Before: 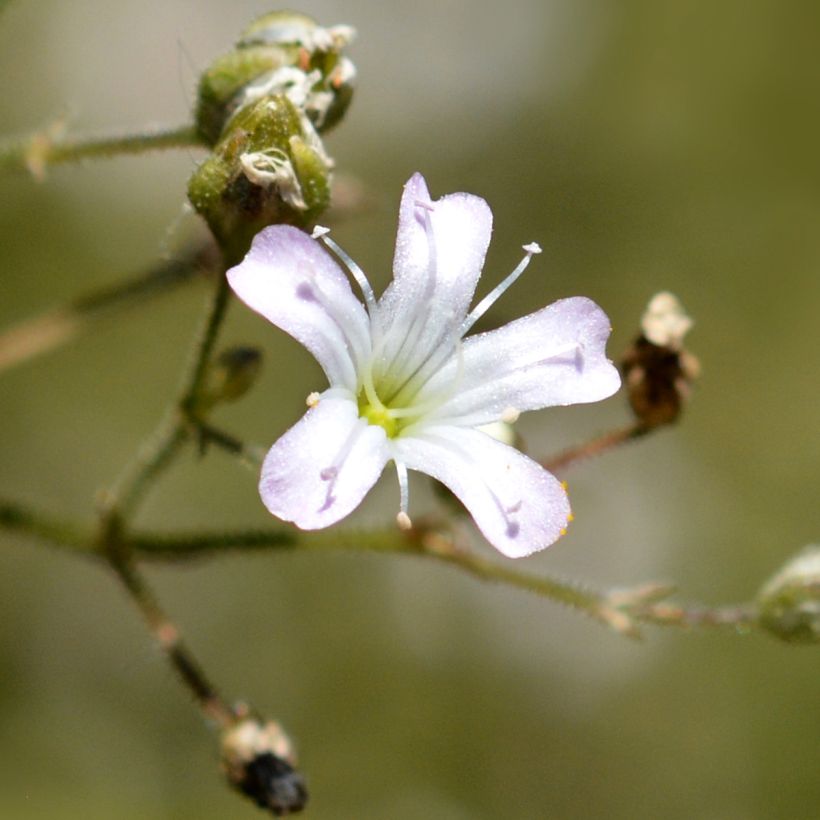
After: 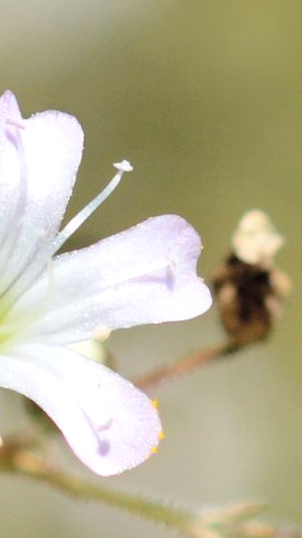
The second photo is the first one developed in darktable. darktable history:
white balance: emerald 1
crop and rotate: left 49.936%, top 10.094%, right 13.136%, bottom 24.256%
local contrast: highlights 61%, shadows 106%, detail 107%, midtone range 0.529
global tonemap: drago (0.7, 100)
